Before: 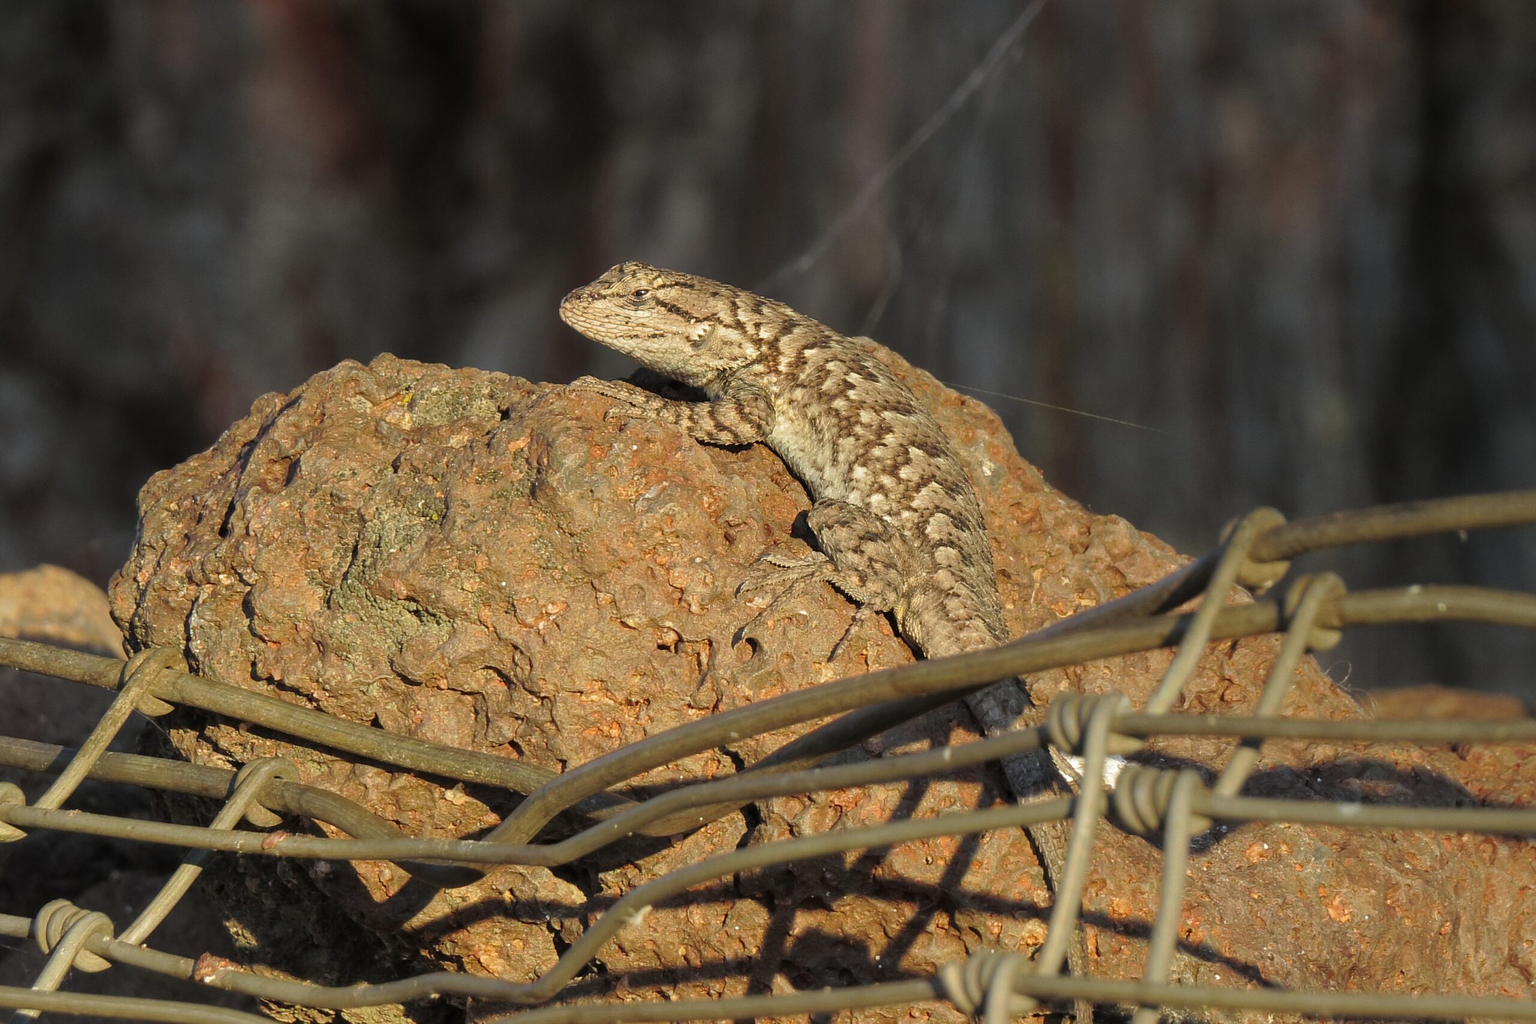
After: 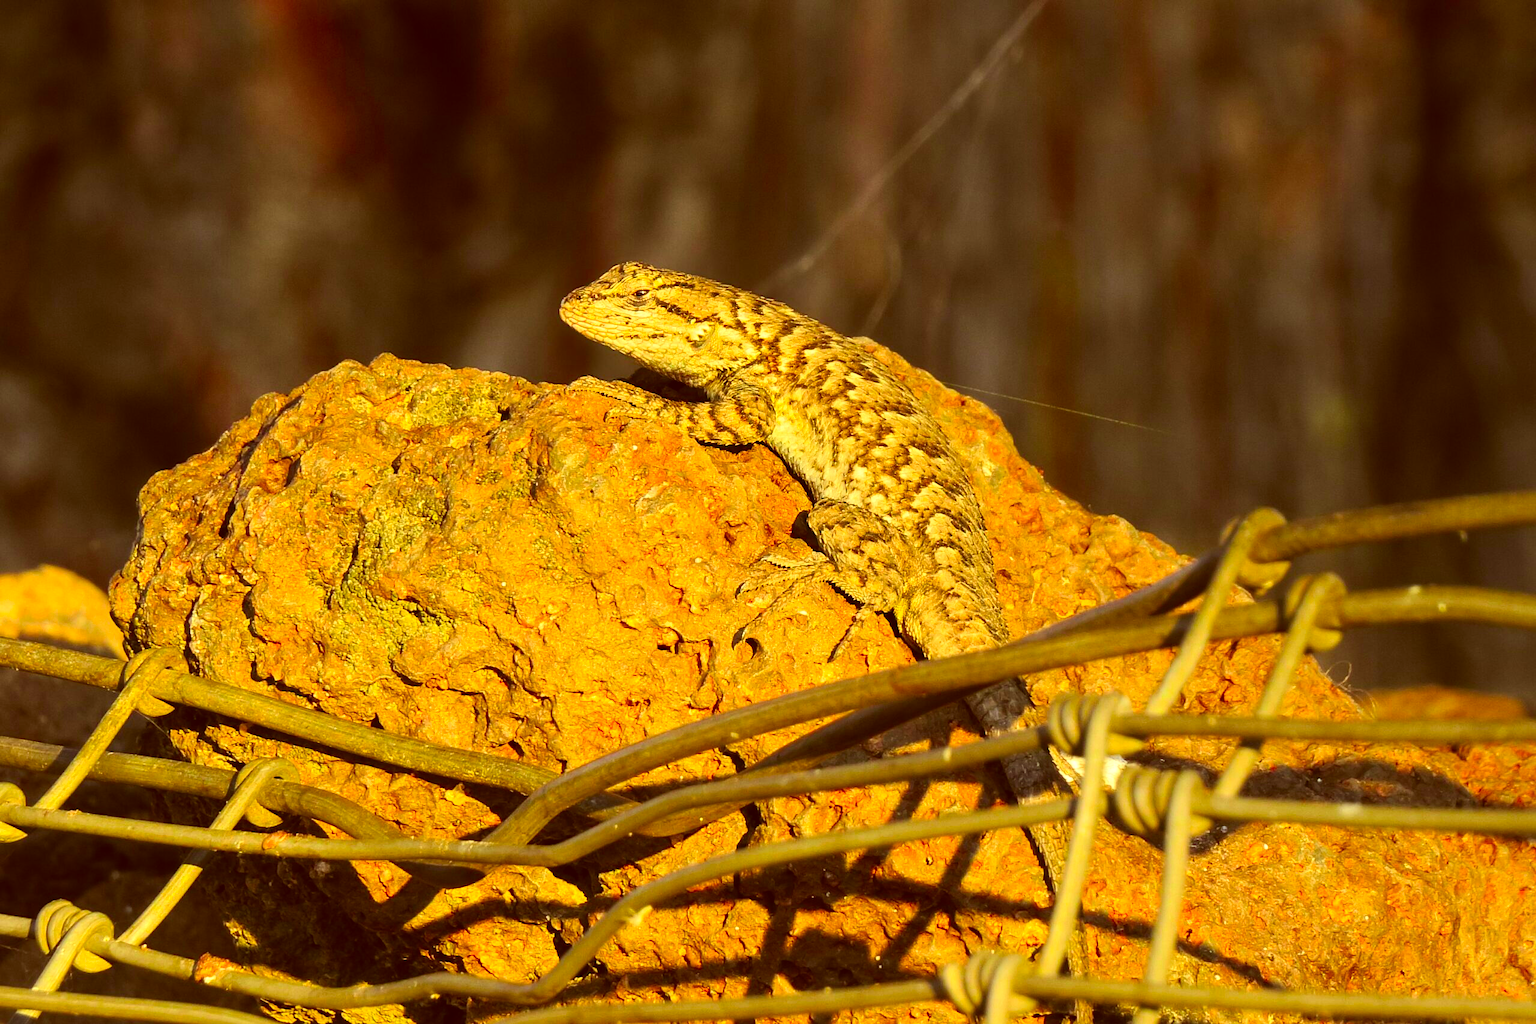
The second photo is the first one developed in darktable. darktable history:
tone equalizer: -8 EV -0.41 EV, -7 EV -0.396 EV, -6 EV -0.307 EV, -5 EV -0.212 EV, -3 EV 0.215 EV, -2 EV 0.323 EV, -1 EV 0.406 EV, +0 EV 0.441 EV, edges refinement/feathering 500, mask exposure compensation -1.57 EV, preserve details no
contrast brightness saturation: contrast 0.204, brightness 0.192, saturation 0.814
color correction: highlights a* 0.996, highlights b* 24.77, shadows a* 16.05, shadows b* 24.33
